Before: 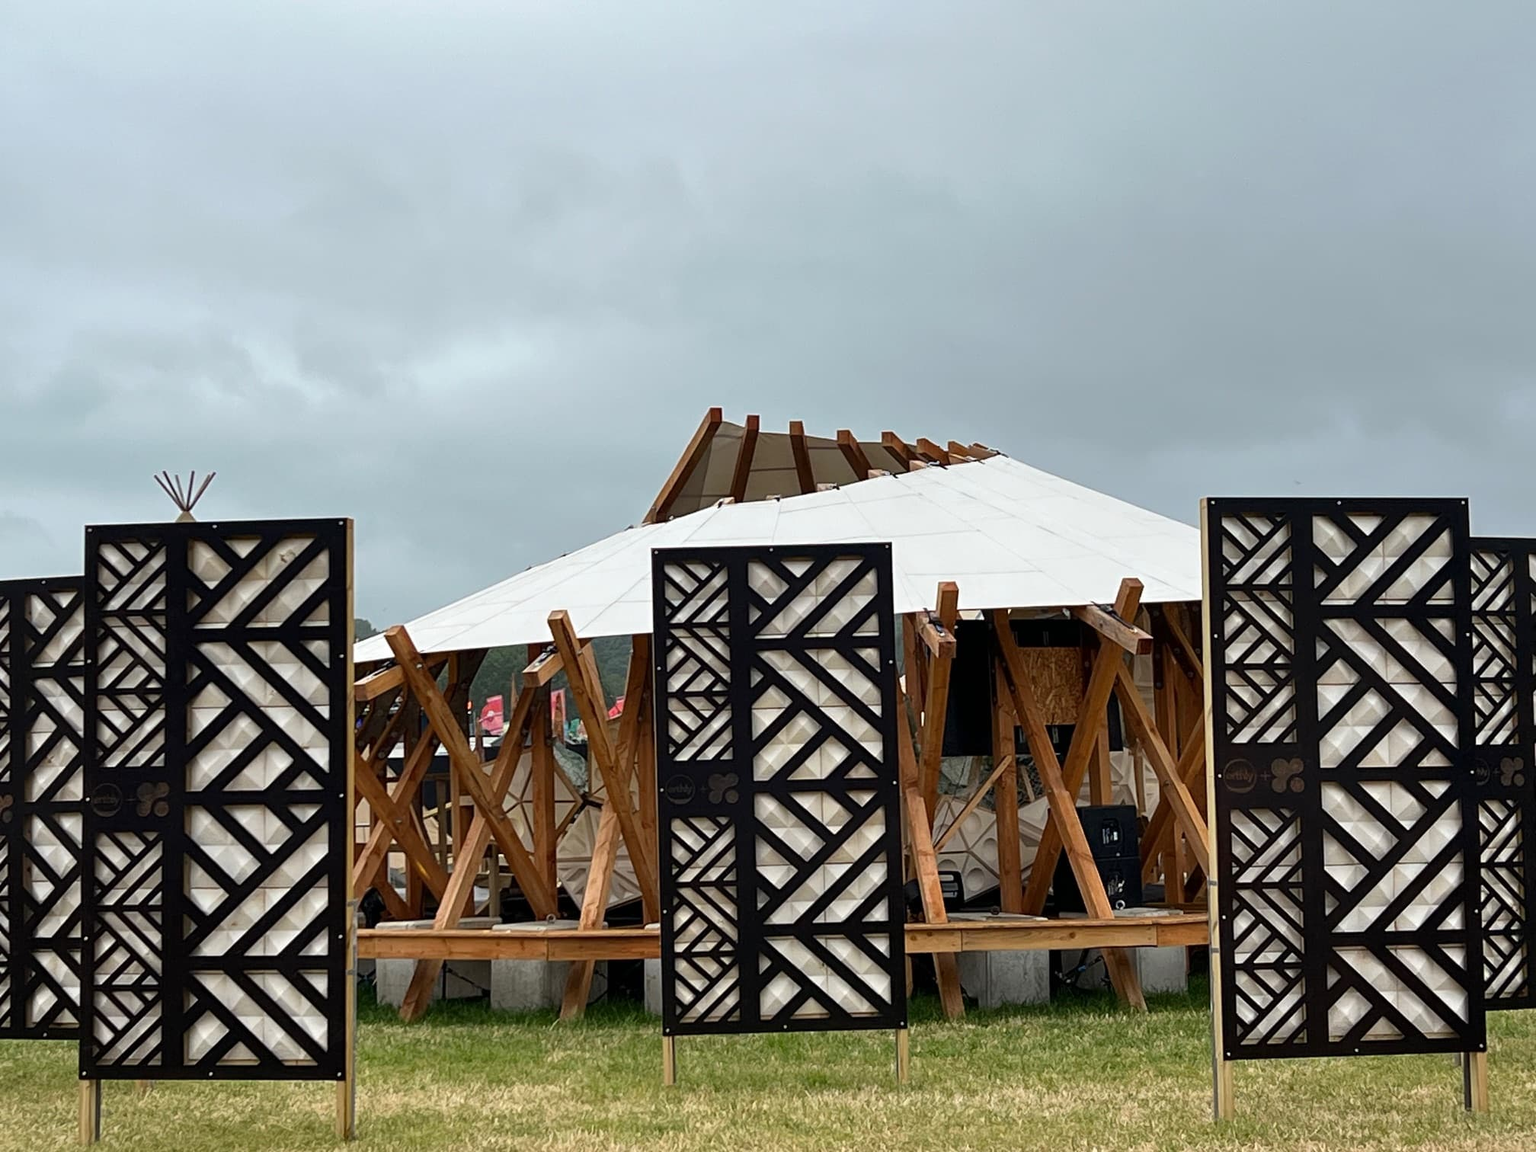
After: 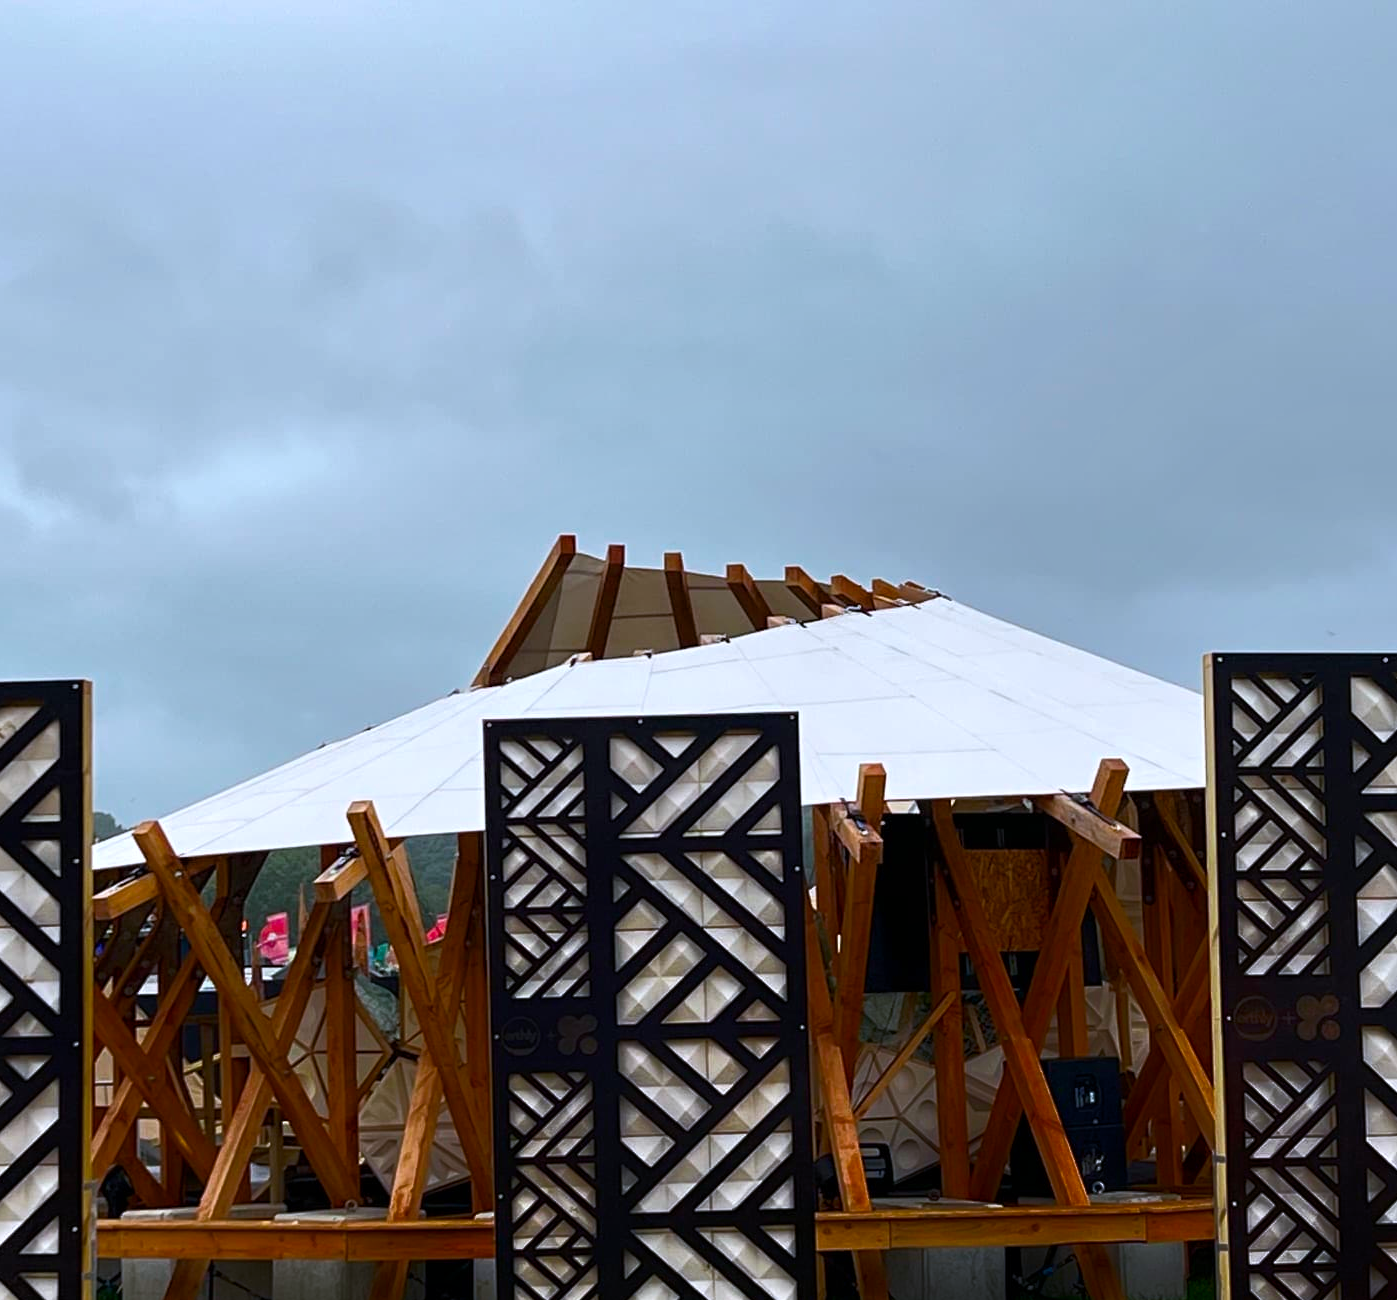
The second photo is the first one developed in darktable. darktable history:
color balance rgb: perceptual saturation grading › global saturation 30%, global vibrance 20%
exposure: compensate highlight preservation false
tone equalizer: on, module defaults
color calibration: illuminant as shot in camera, x 0.358, y 0.373, temperature 4628.91 K
crop: left 18.479%, right 12.2%, bottom 13.971%
shadows and highlights: shadows -88.03, highlights -35.45, shadows color adjustment 99.15%, highlights color adjustment 0%, soften with gaussian
